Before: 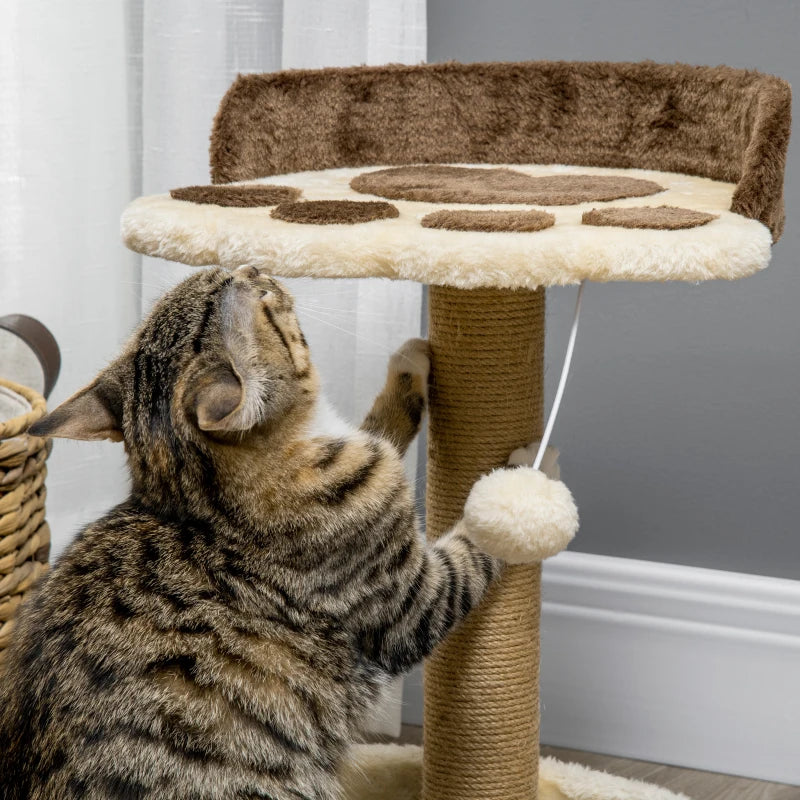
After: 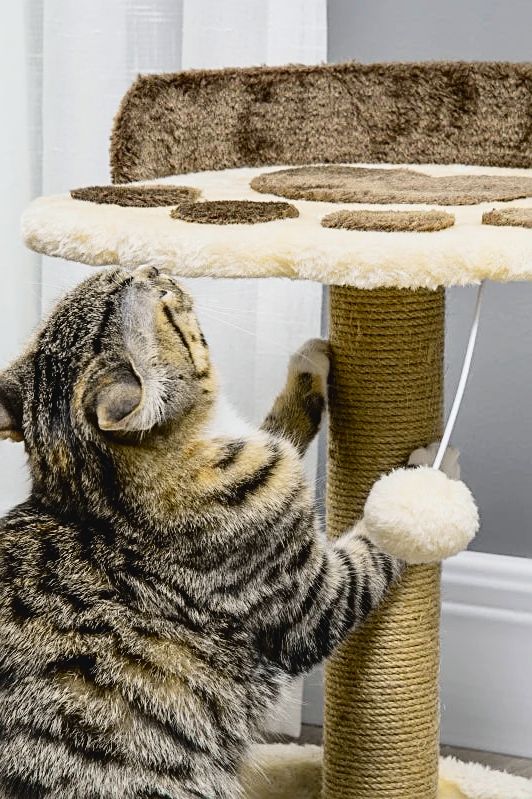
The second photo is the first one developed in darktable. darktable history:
sharpen: on, module defaults
tone curve: curves: ch0 [(0, 0.037) (0.045, 0.055) (0.155, 0.138) (0.29, 0.325) (0.428, 0.513) (0.604, 0.71) (0.824, 0.882) (1, 0.965)]; ch1 [(0, 0) (0.339, 0.334) (0.445, 0.419) (0.476, 0.454) (0.498, 0.498) (0.53, 0.515) (0.557, 0.556) (0.609, 0.649) (0.716, 0.746) (1, 1)]; ch2 [(0, 0) (0.327, 0.318) (0.417, 0.426) (0.46, 0.453) (0.502, 0.5) (0.526, 0.52) (0.554, 0.541) (0.626, 0.65) (0.749, 0.746) (1, 1)], color space Lab, independent channels, preserve colors none
crop and rotate: left 12.56%, right 20.925%
local contrast: mode bilateral grid, contrast 16, coarseness 36, detail 105%, midtone range 0.2
